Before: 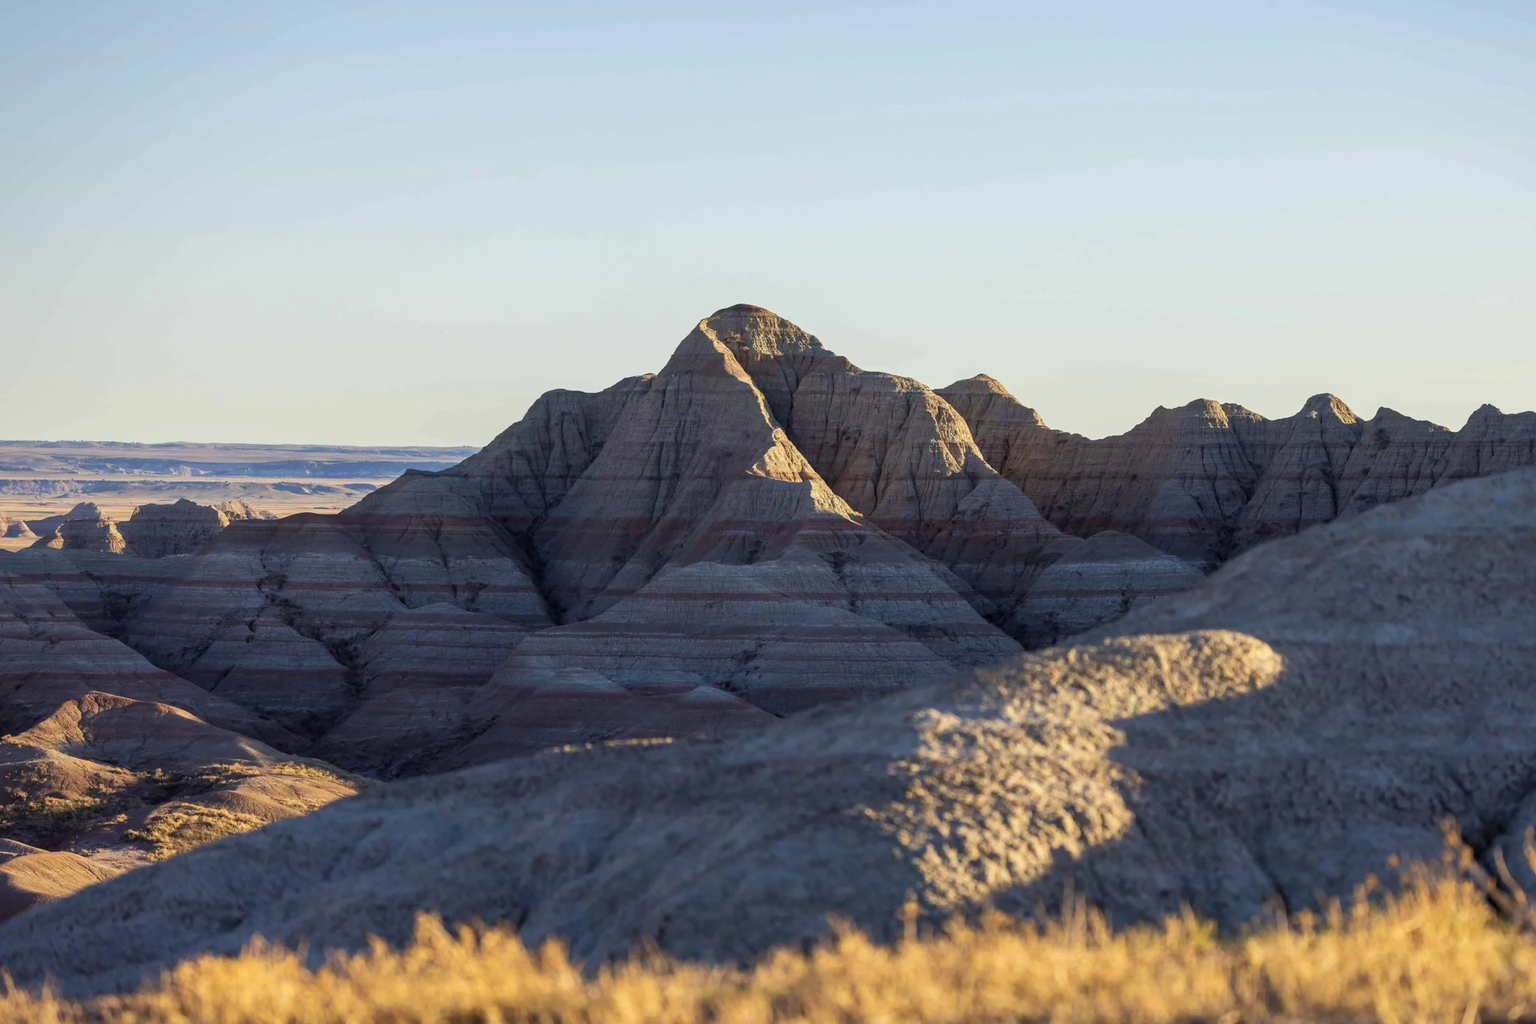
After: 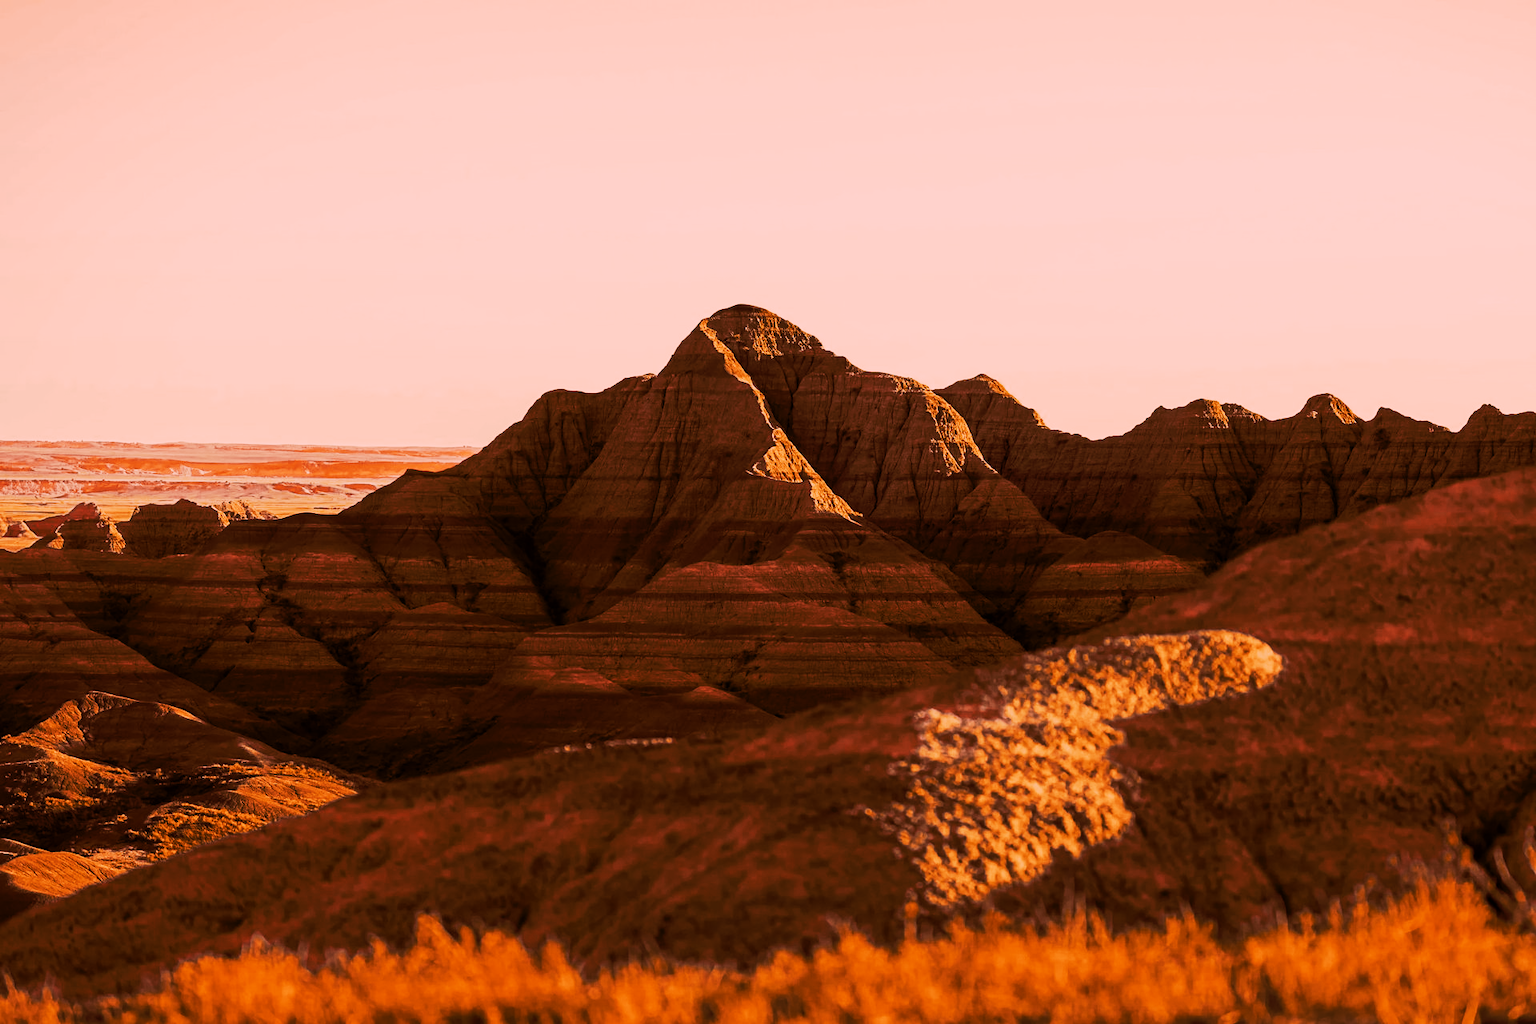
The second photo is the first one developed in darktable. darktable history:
tone curve: curves: ch0 [(0, 0) (0.003, 0.002) (0.011, 0.002) (0.025, 0.002) (0.044, 0.007) (0.069, 0.014) (0.1, 0.026) (0.136, 0.04) (0.177, 0.061) (0.224, 0.1) (0.277, 0.151) (0.335, 0.198) (0.399, 0.272) (0.468, 0.387) (0.543, 0.553) (0.623, 0.716) (0.709, 0.8) (0.801, 0.855) (0.898, 0.897) (1, 1)], preserve colors none
color look up table: target L [68.84, 57.68, 77.52, 72, 45.67, 49.08, 52.29, 43.08, 27.51, 202.02, 59.04, 68.03, 58.42, 50.54, 51.13, 48.71, 44.01, 50.99, 30.16, 28.3, 16.2, 90.83, 74.6, 78.79, 78.03, 71.5, 68.89, 63.27, 54.07, 67.99, 59.58, 67.98, 64.03, 34.03, 63.78, 27.48, 31.69, 28.64, 10.73, 22.52, 93.39, 72.87, 81.75, 69.06, 68.08, 67.03, 69.75, 45.45, 6.199], target a [41.22, 39.61, 35, 38.51, 22.48, 22.63, 16.8, 21.95, 24.98, 0, 34.21, 39.31, 34.38, 20.28, 20.38, 18.7, 17.49, 17.88, 26.63, 22.8, 18.41, 30.58, 37.85, 35.91, 37.23, 31.54, 33.7, 35.53, 14.02, 34.44, 31.26, 34.42, 34.69, 24.59, 34.32, 21.29, 22.93, 23.7, 15.6, 17.06, 27.74, 37, 35.47, 39.23, 34.99, 38.45, 40.89, 17.78, 4.4], target b [26, 44.12, 27.05, 25.27, 41.76, 42.01, 38.22, 41.08, 33.94, -0.001, 41.51, 27.98, 41.53, 41.63, 41.75, 41.33, 40.19, 41.3, 35.94, 34.79, 20.82, 27.06, 27.64, 23.4, 31.25, 45.56, 46.18, 42.9, 14.13, 44.99, 32.1, 45.09, 42.87, 38.09, 42.98, 27.46, 37.01, 35.24, 13.32, 28.63, 21.23, 27.65, 29.28, 30.4, 42.23, 27.26, 24.81, 40.57, 9.95], num patches 49
